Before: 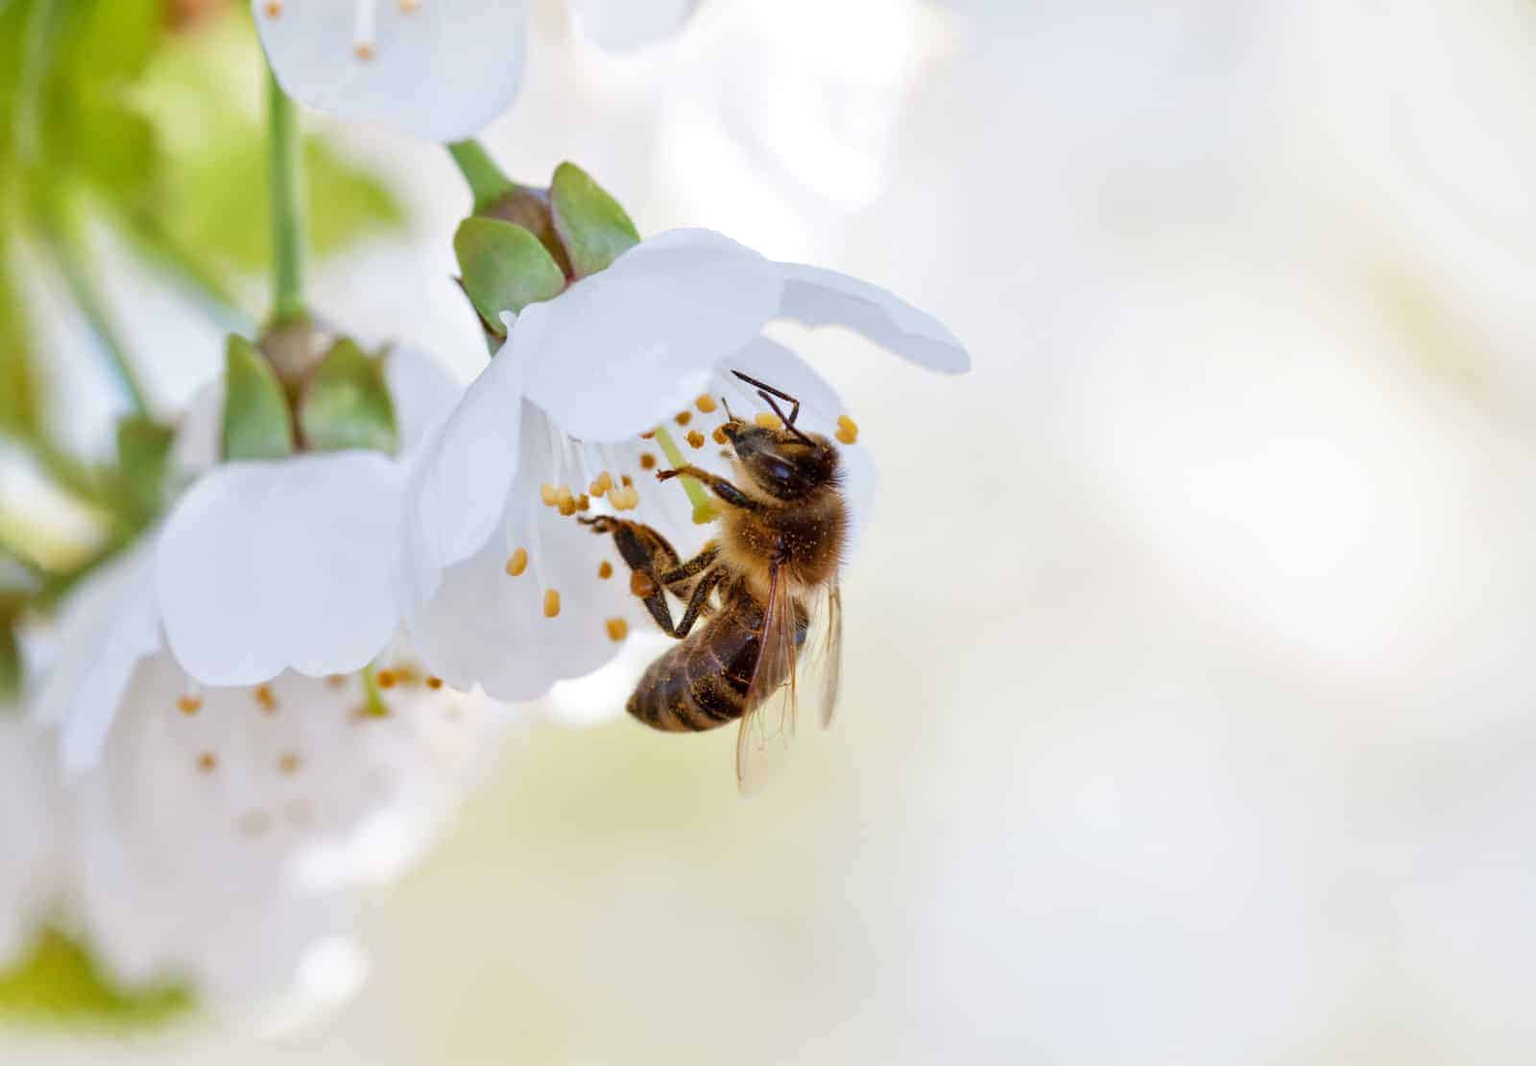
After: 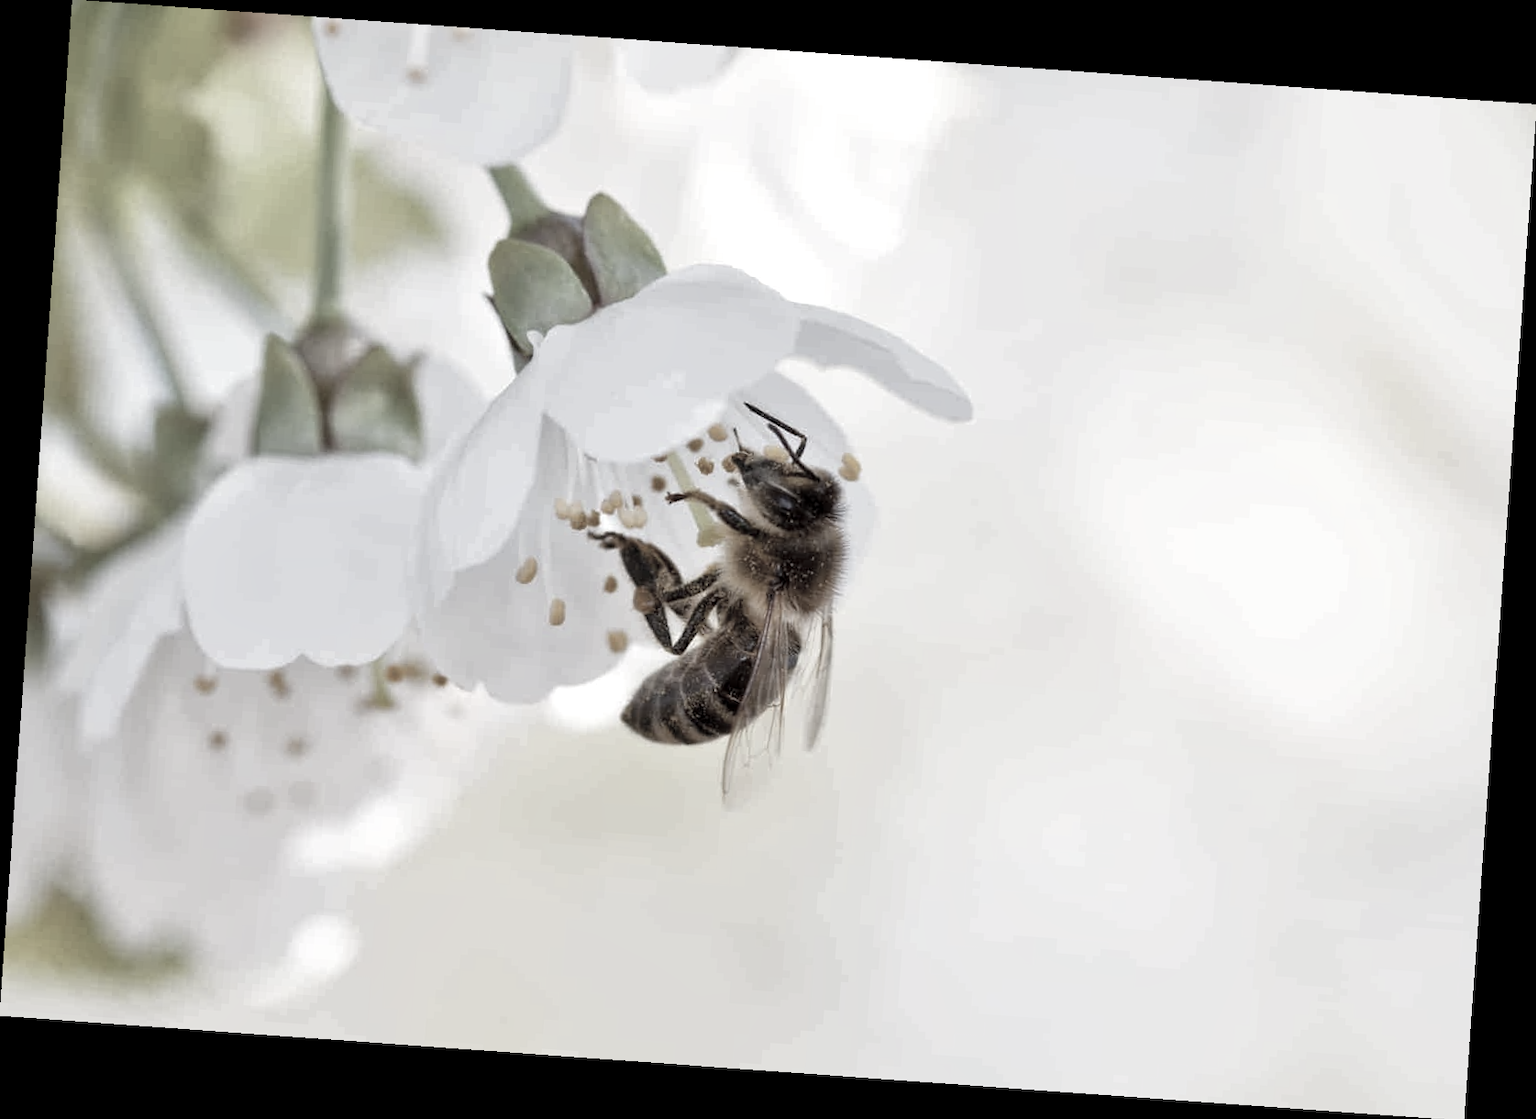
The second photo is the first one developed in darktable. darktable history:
local contrast: mode bilateral grid, contrast 20, coarseness 50, detail 120%, midtone range 0.2
color balance: output saturation 110%
color correction: saturation 0.2
rotate and perspective: rotation 4.1°, automatic cropping off
white balance: red 1.009, blue 0.985
